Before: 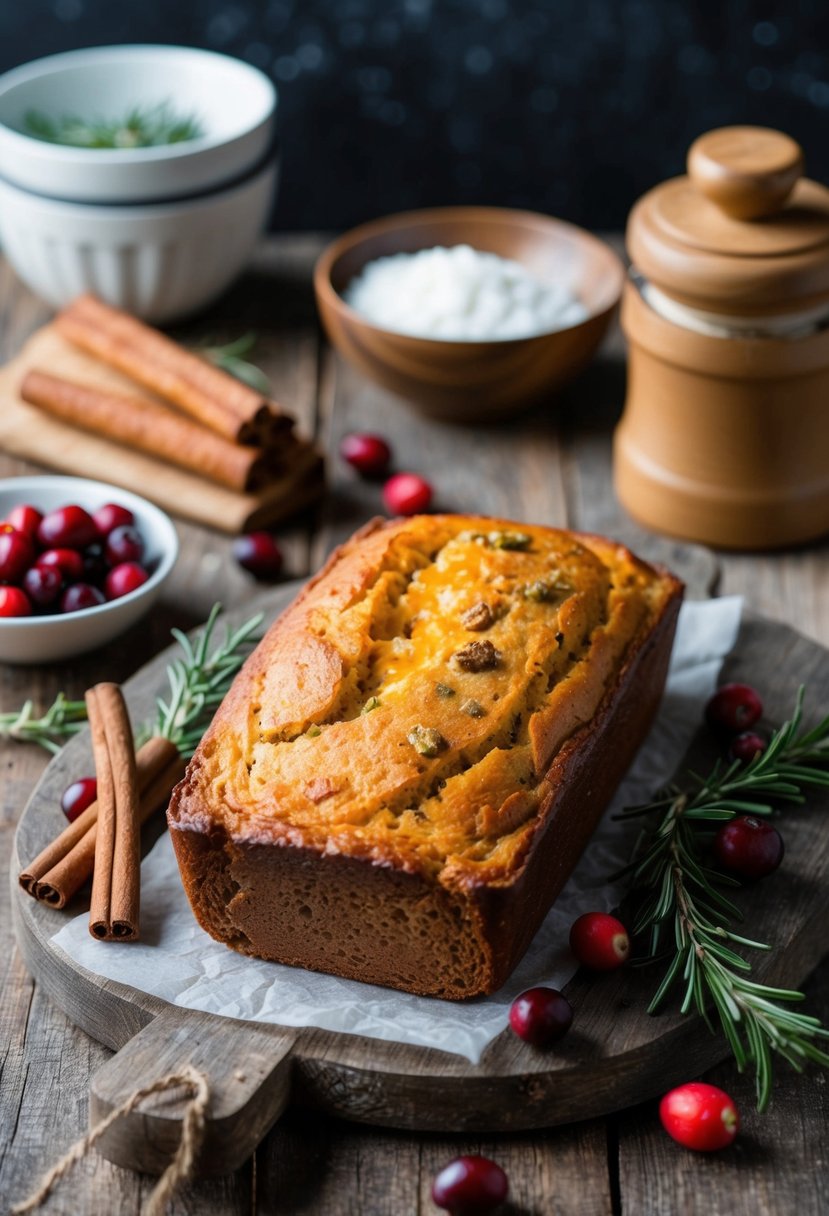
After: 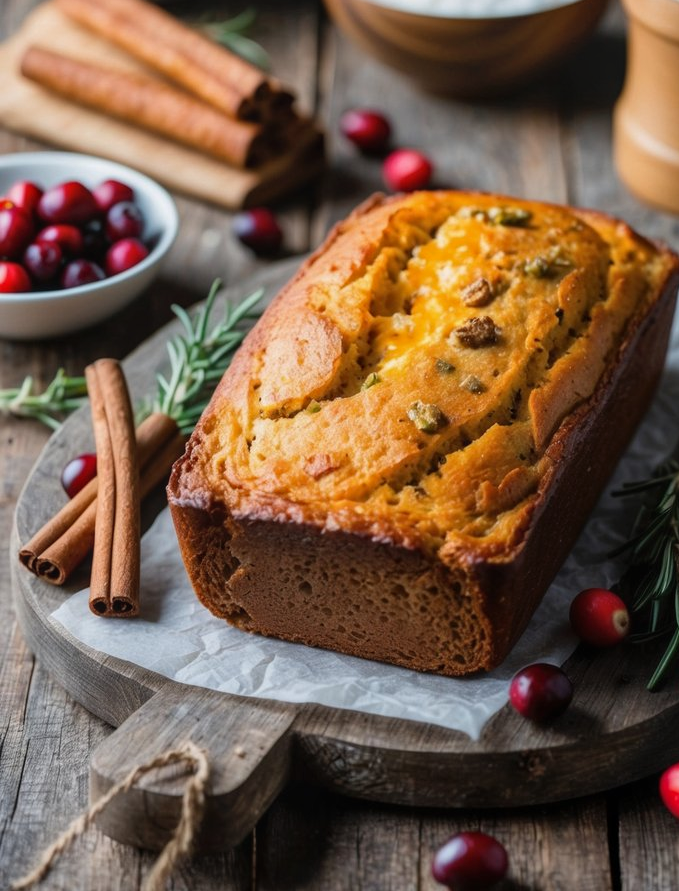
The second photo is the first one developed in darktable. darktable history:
crop: top 26.653%, right 17.975%
local contrast: detail 110%
